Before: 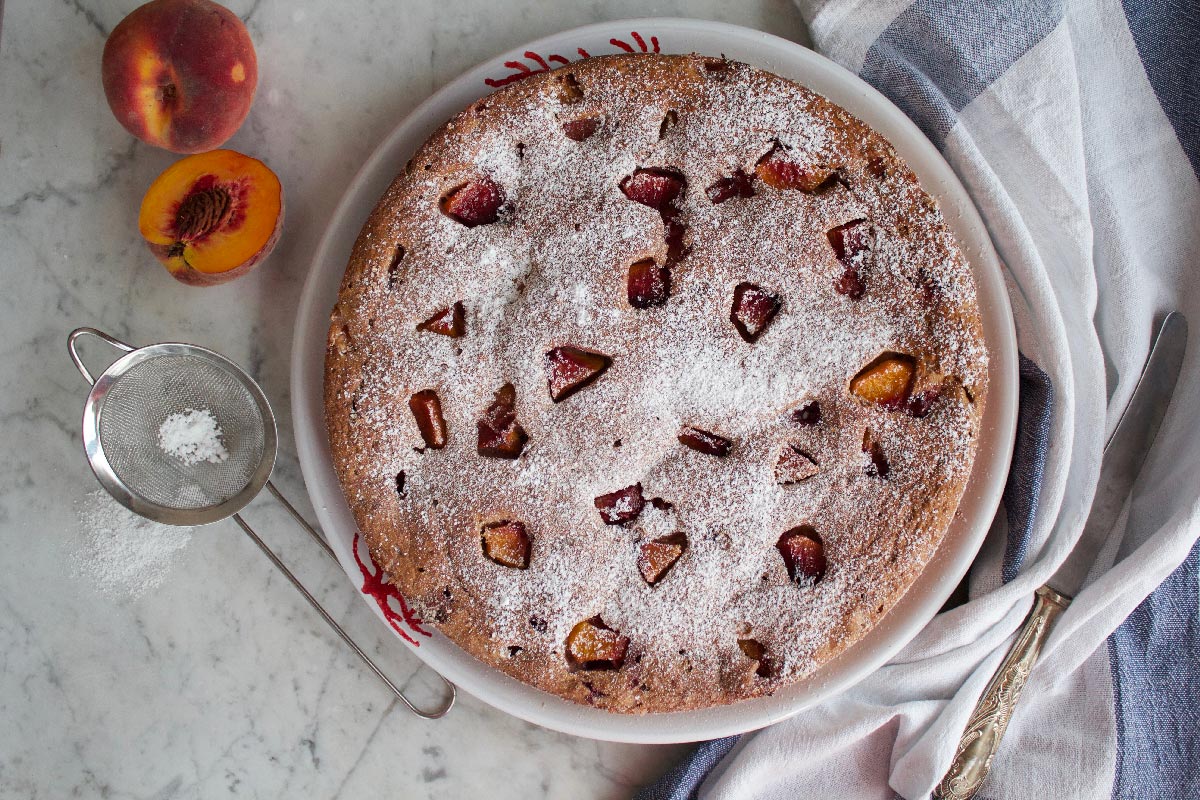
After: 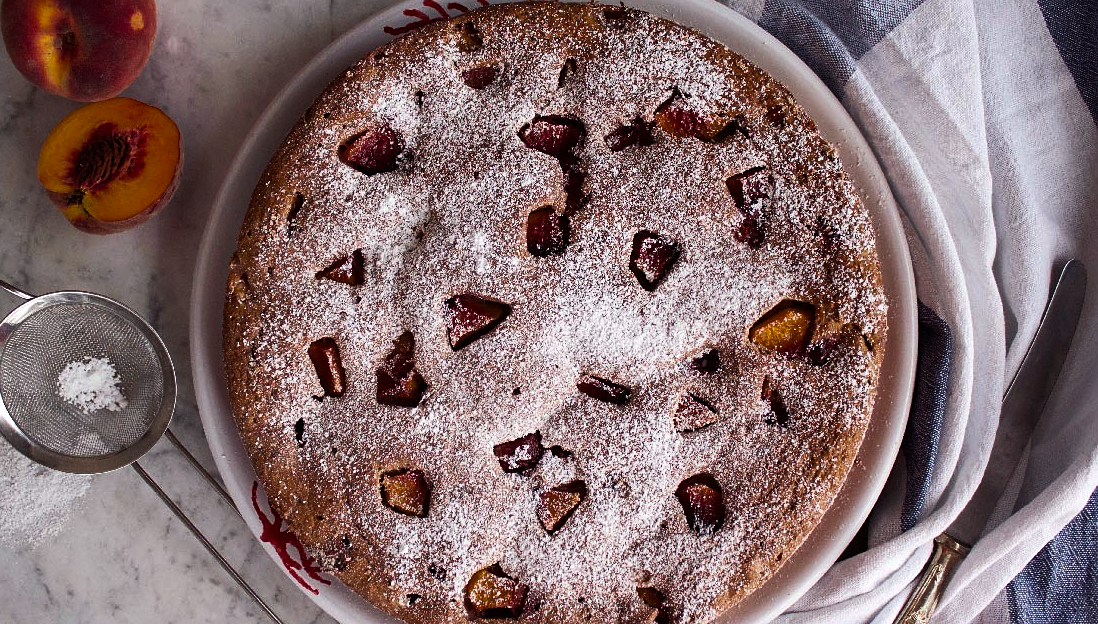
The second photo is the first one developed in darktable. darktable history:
color balance rgb: shadows lift › chroma 2.016%, shadows lift › hue 221.25°, power › luminance -7.731%, power › chroma 1.316%, power › hue 330.42°, highlights gain › chroma 0.158%, highlights gain › hue 330.07°, perceptual saturation grading › global saturation 17.804%, perceptual brilliance grading › highlights 3.356%, perceptual brilliance grading › mid-tones -18.895%, perceptual brilliance grading › shadows -41.374%, global vibrance 20%
sharpen: radius 1.289, amount 0.297, threshold 0.162
crop: left 8.432%, top 6.594%, bottom 15.333%
